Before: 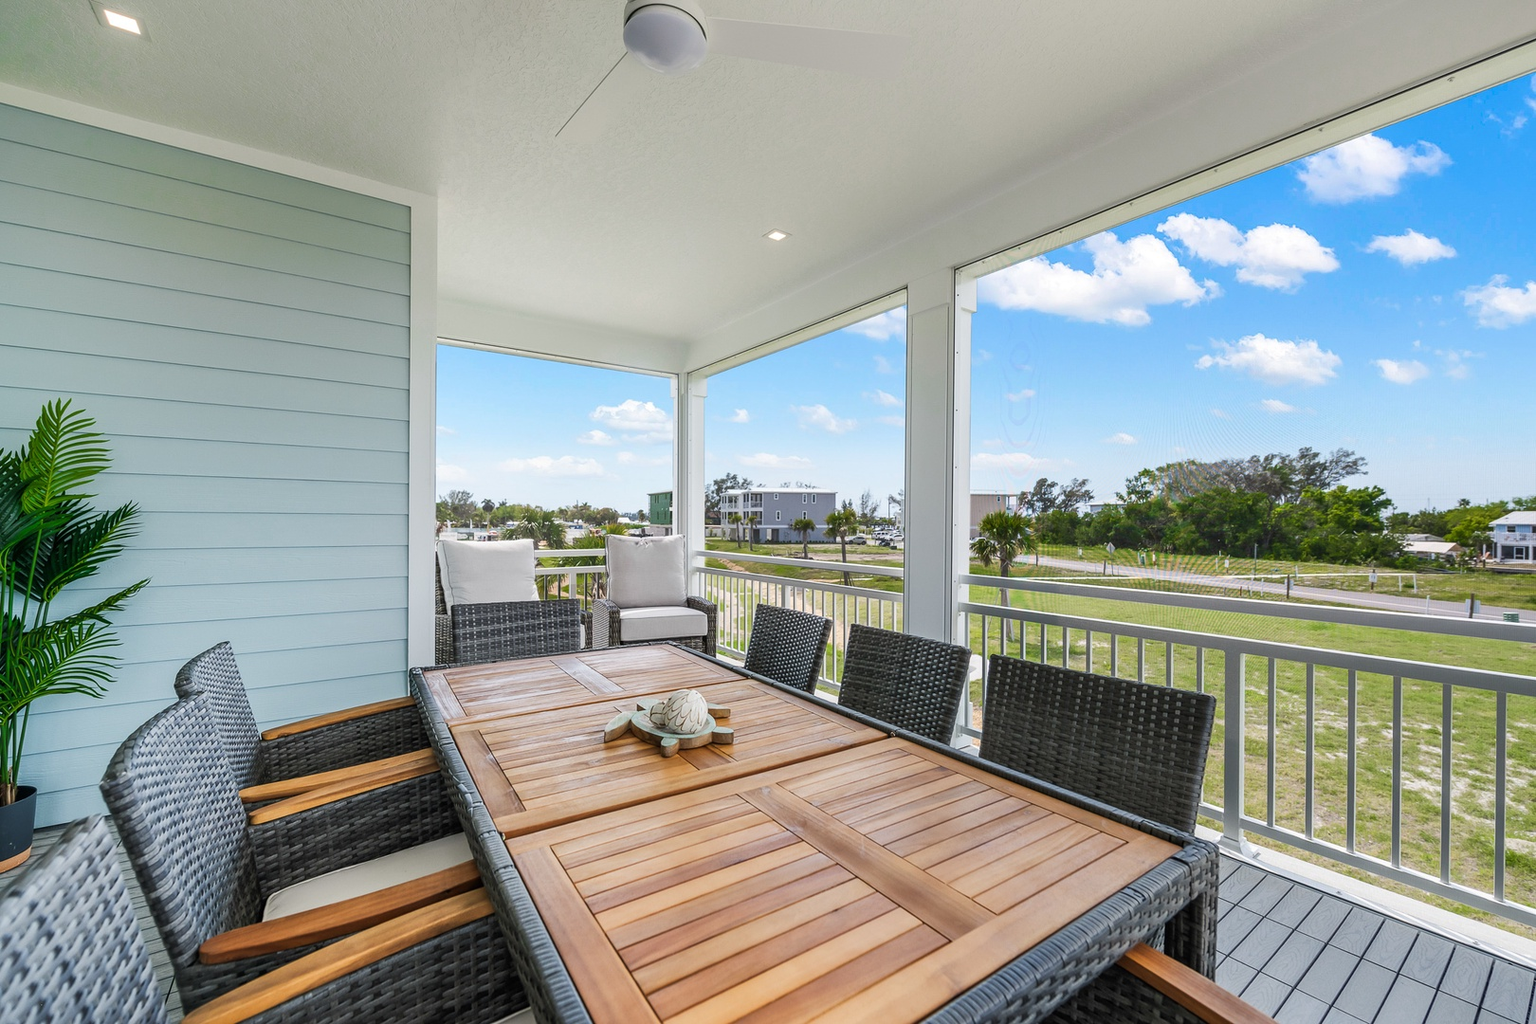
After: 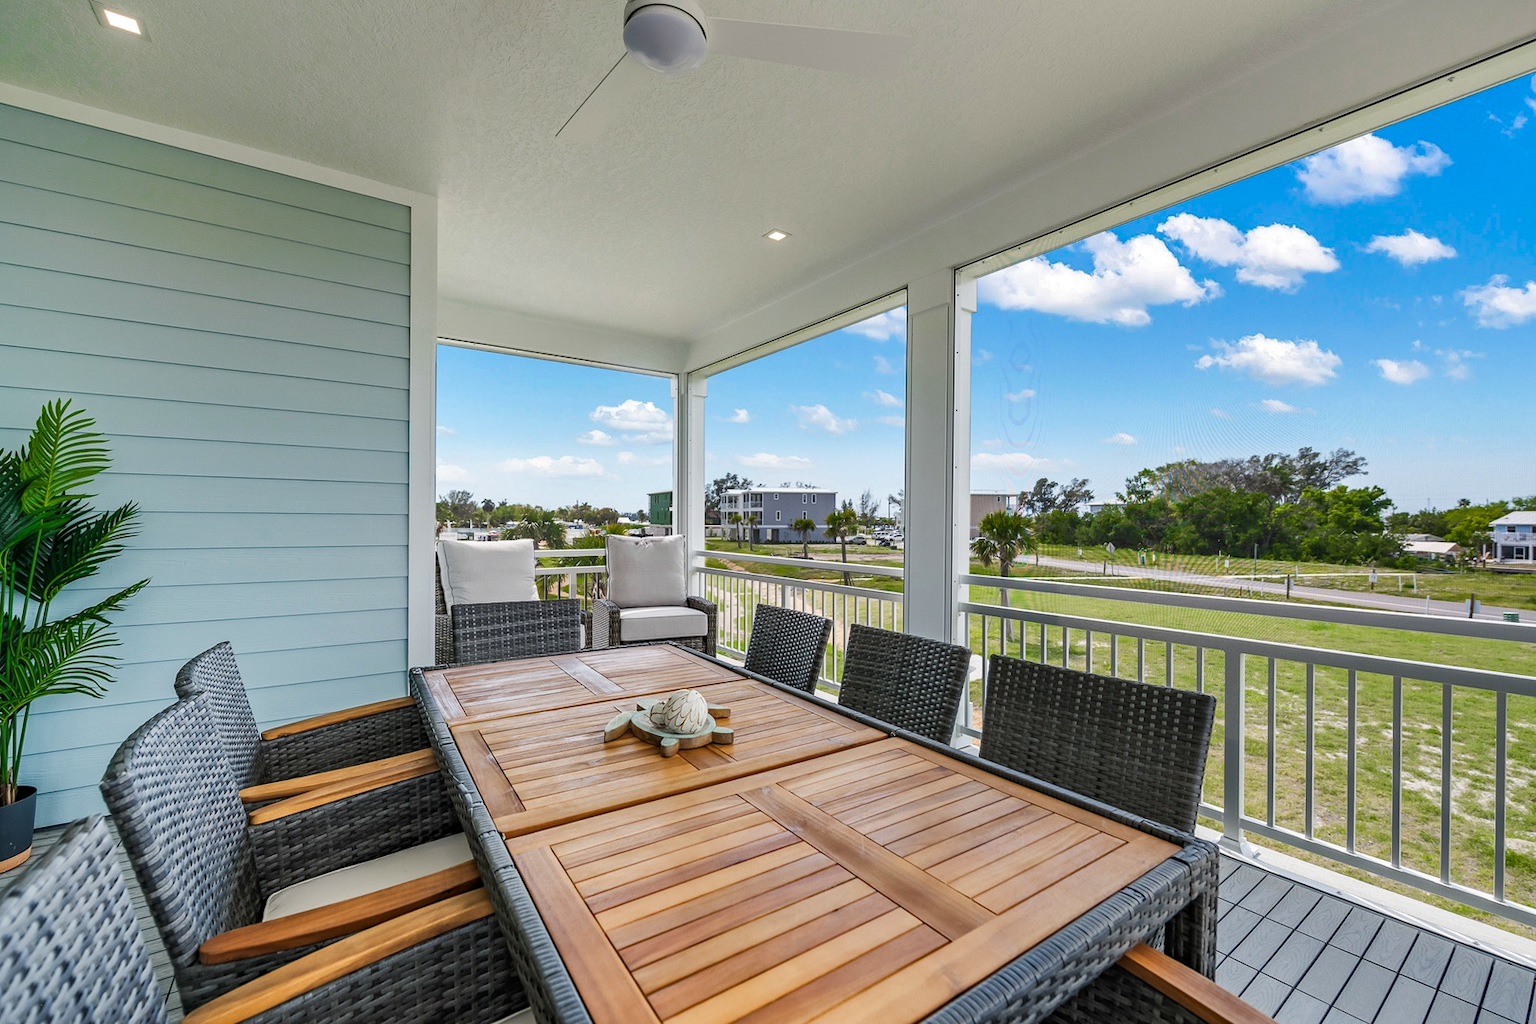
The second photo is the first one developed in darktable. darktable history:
shadows and highlights: shadows 25.84, highlights -48.07, soften with gaussian
haze removal: compatibility mode true, adaptive false
